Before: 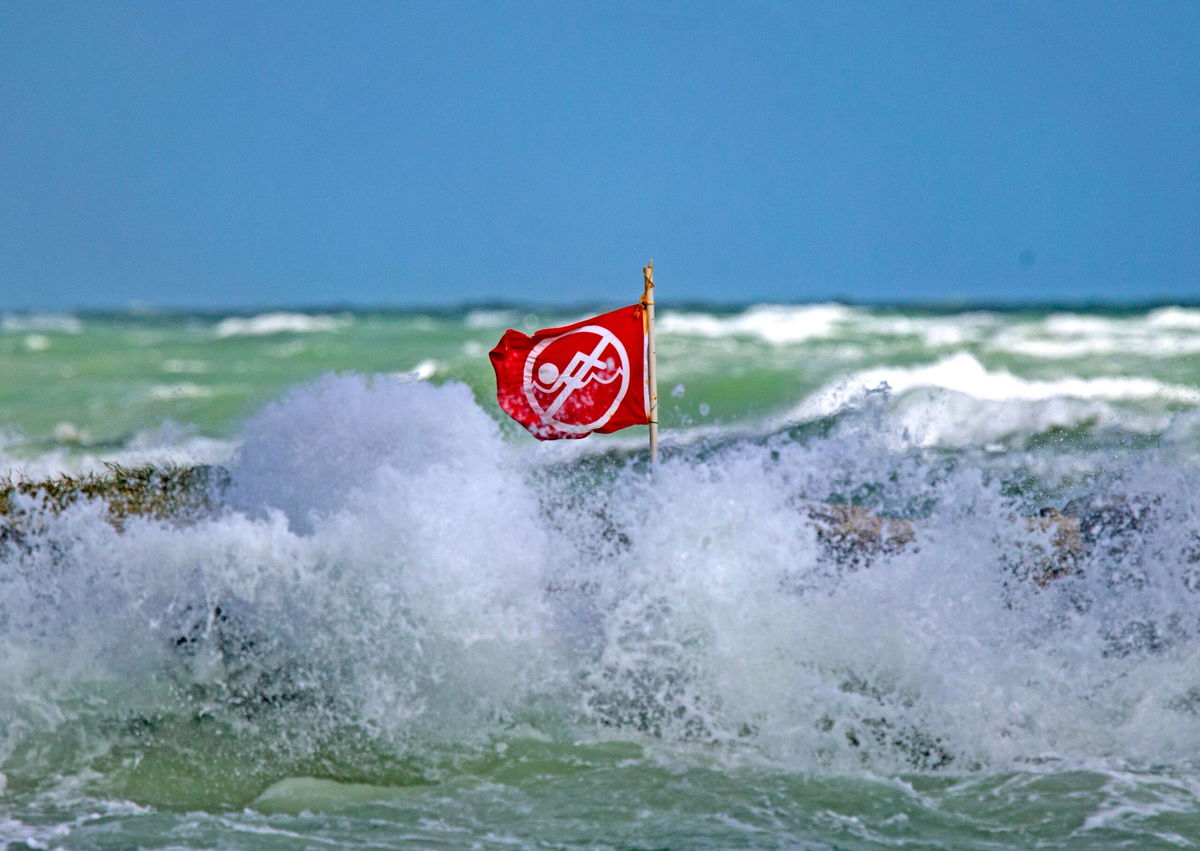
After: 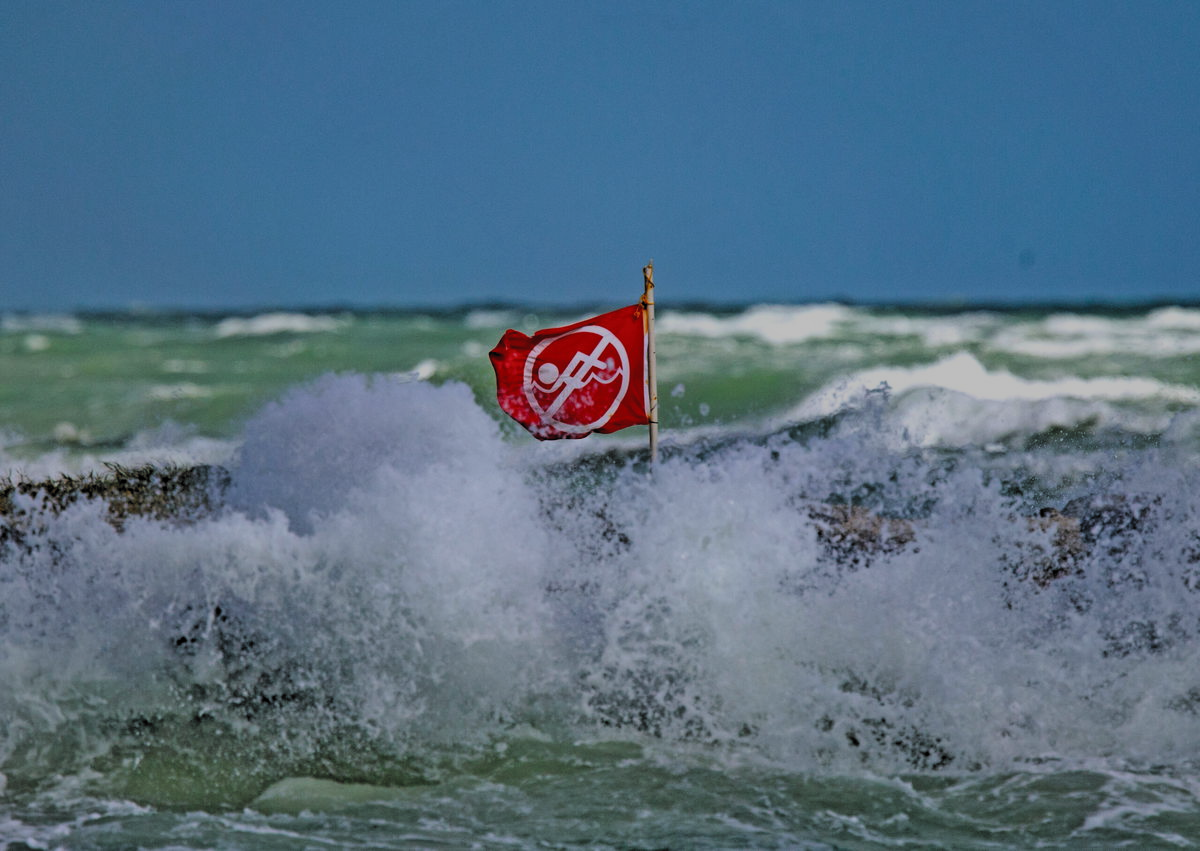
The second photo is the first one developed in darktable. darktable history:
tone equalizer: -8 EV -0.038 EV, -7 EV 0.03 EV, -6 EV -0.006 EV, -5 EV 0.006 EV, -4 EV -0.028 EV, -3 EV -0.238 EV, -2 EV -0.679 EV, -1 EV -0.981 EV, +0 EV -0.97 EV, mask exposure compensation -0.492 EV
filmic rgb: black relative exposure -5.03 EV, white relative exposure 4 EV, hardness 2.87, contrast 1.301, highlights saturation mix -29.48%, color science v6 (2022)
